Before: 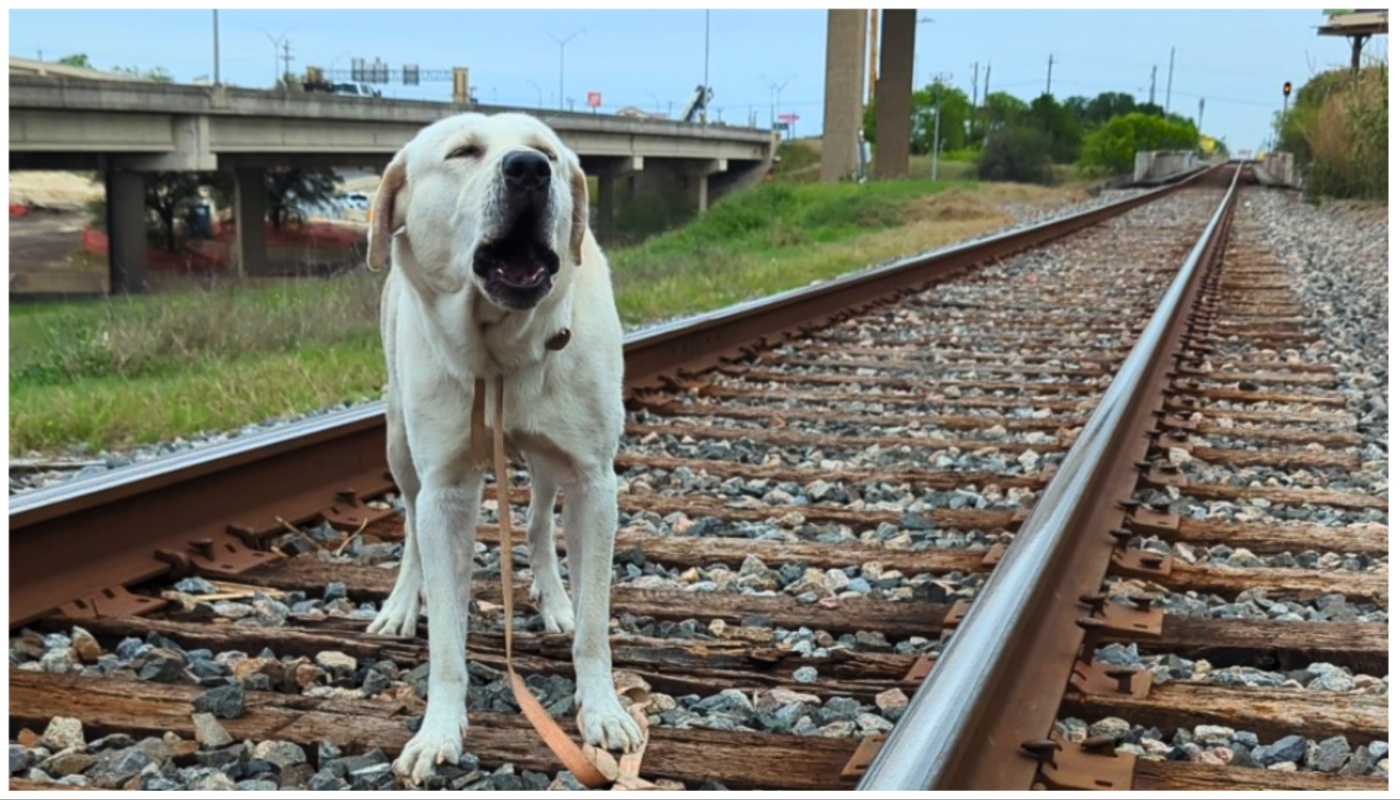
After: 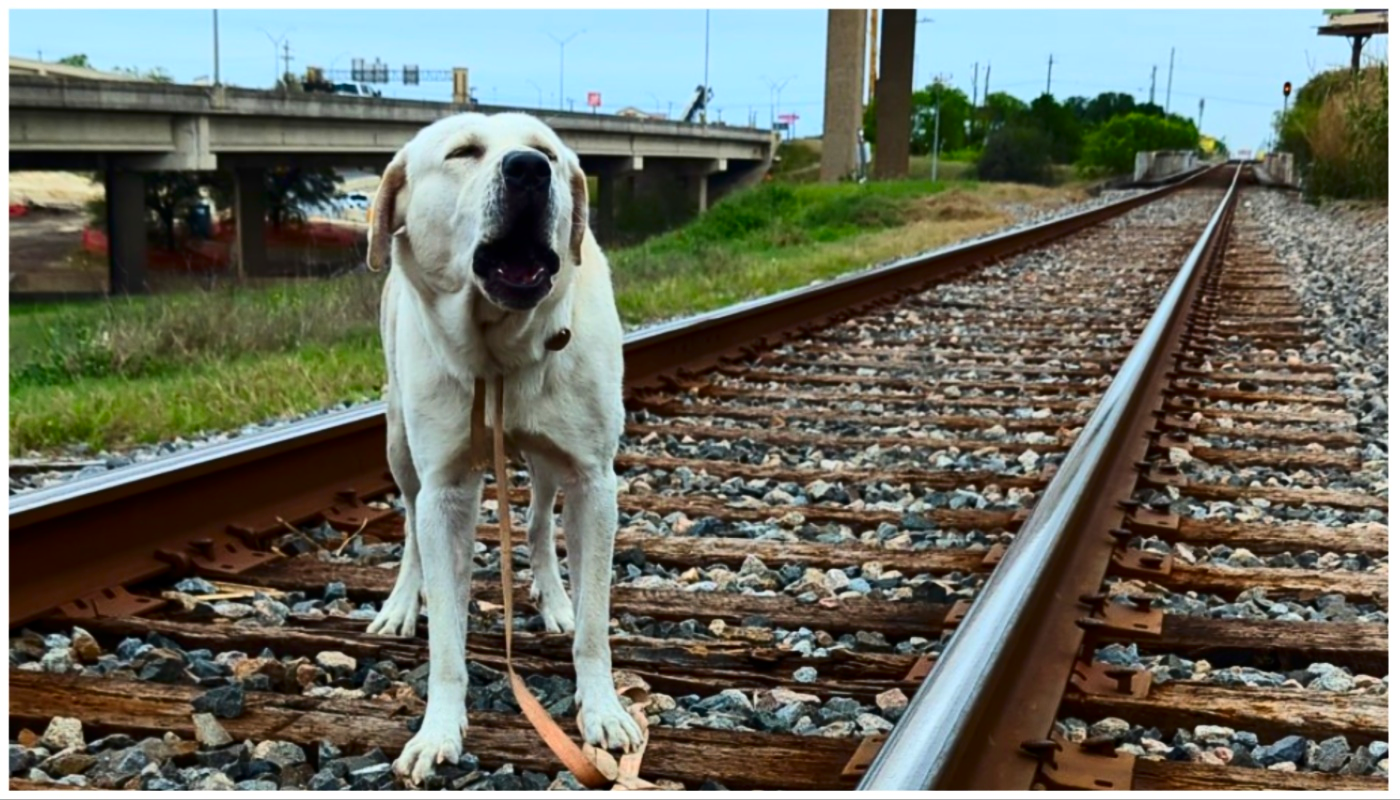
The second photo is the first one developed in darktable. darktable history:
contrast brightness saturation: contrast 0.21, brightness -0.11, saturation 0.21
white balance: emerald 1
